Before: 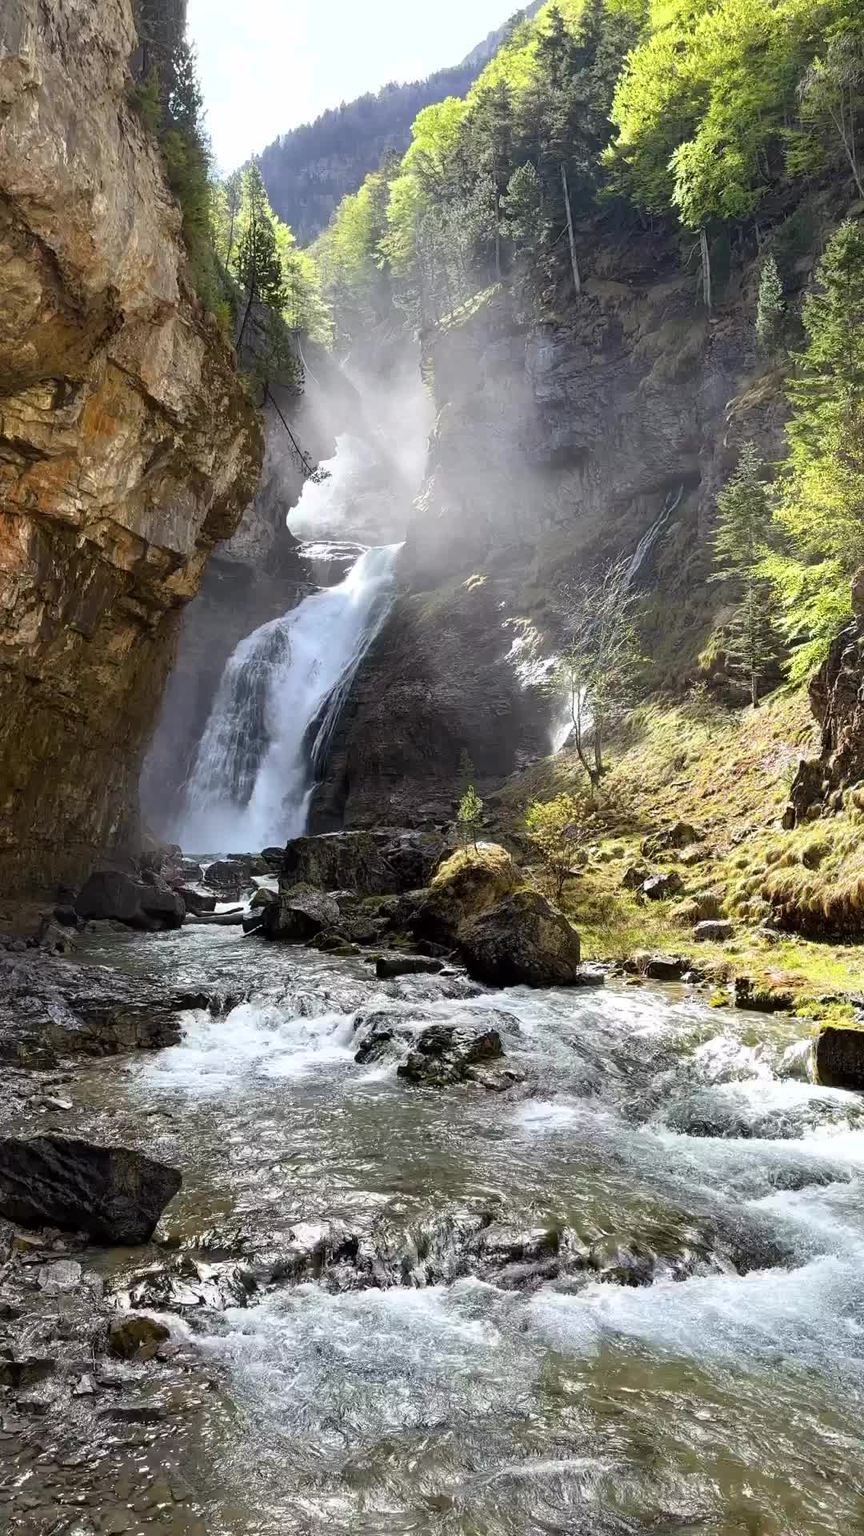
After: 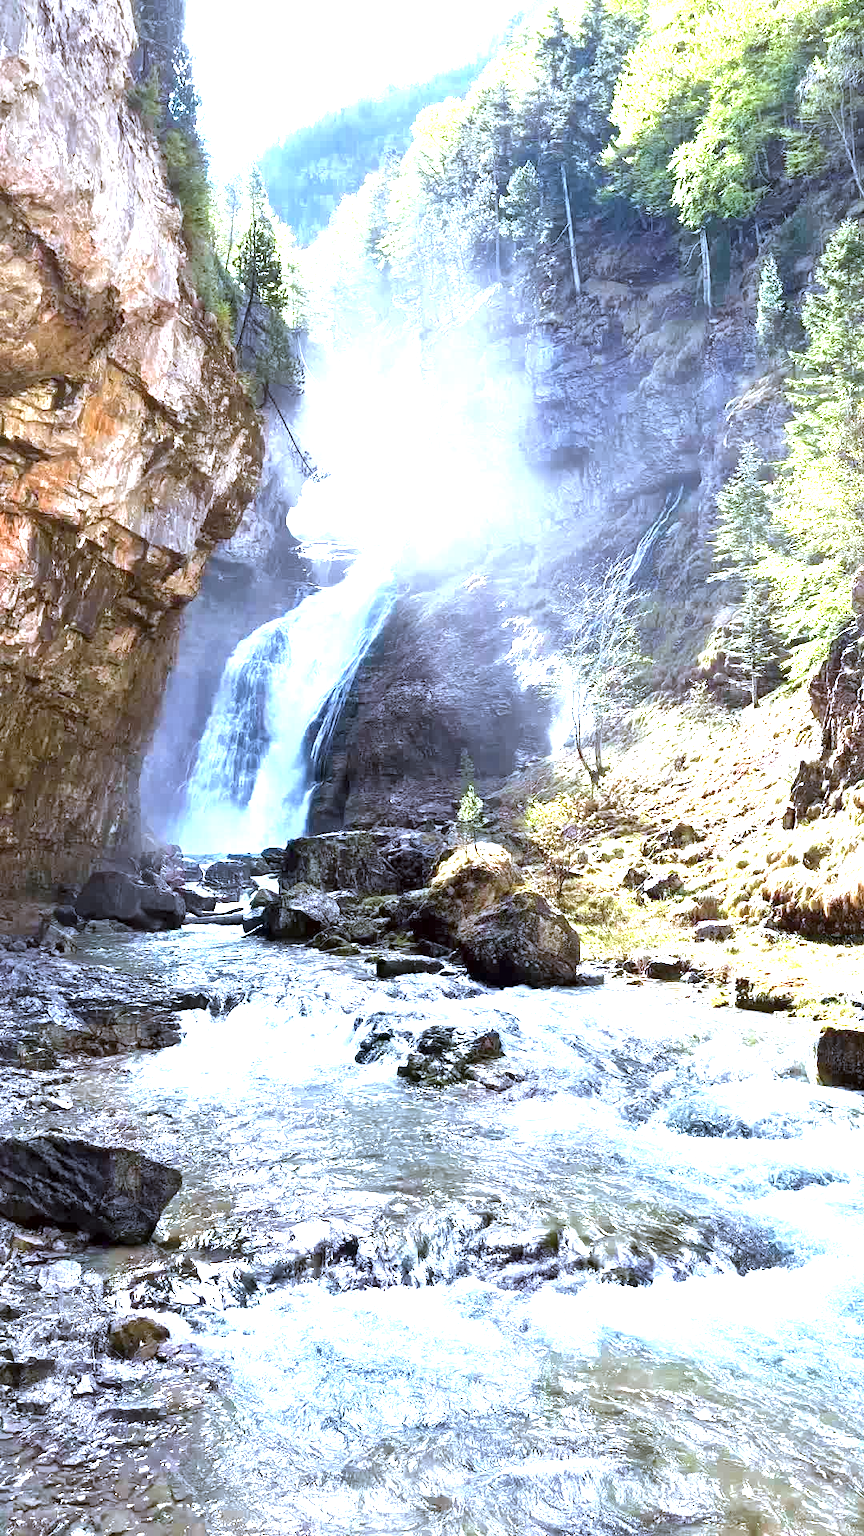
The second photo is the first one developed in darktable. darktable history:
white balance: red 1.066, blue 1.119
color correction: highlights a* -9.73, highlights b* -21.22
local contrast: mode bilateral grid, contrast 20, coarseness 50, detail 120%, midtone range 0.2
exposure: black level correction 0, exposure 1.741 EV, compensate exposure bias true, compensate highlight preservation false
